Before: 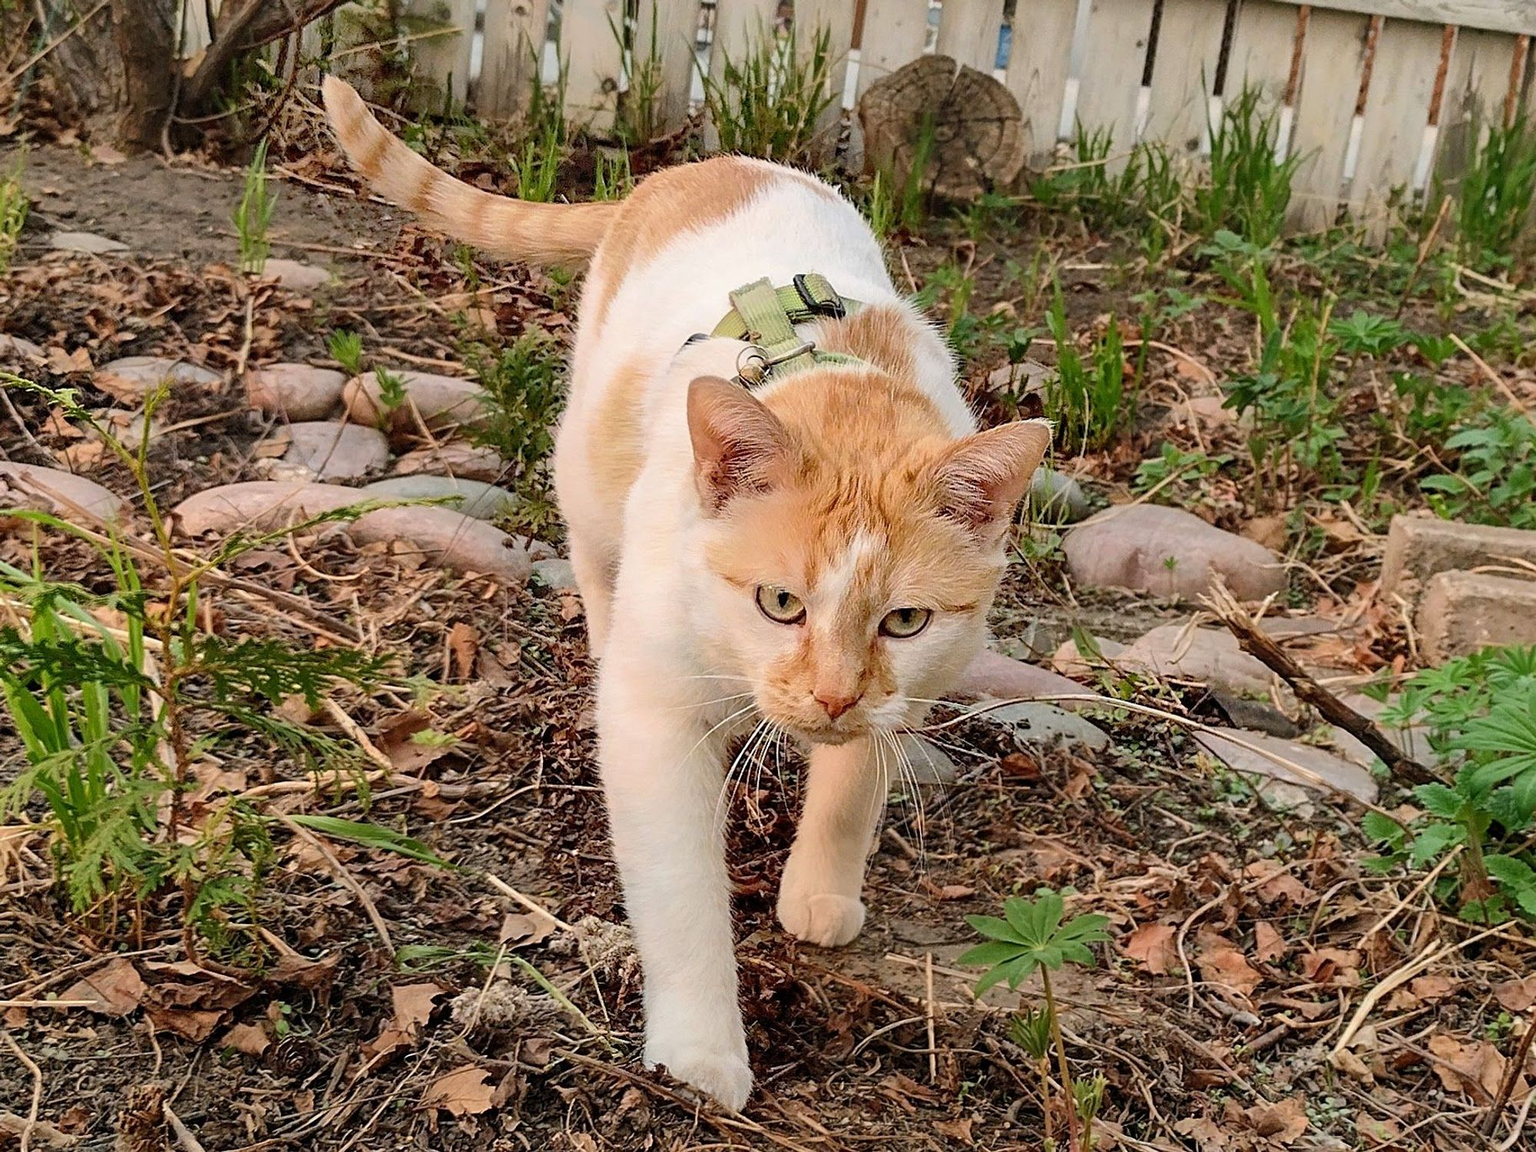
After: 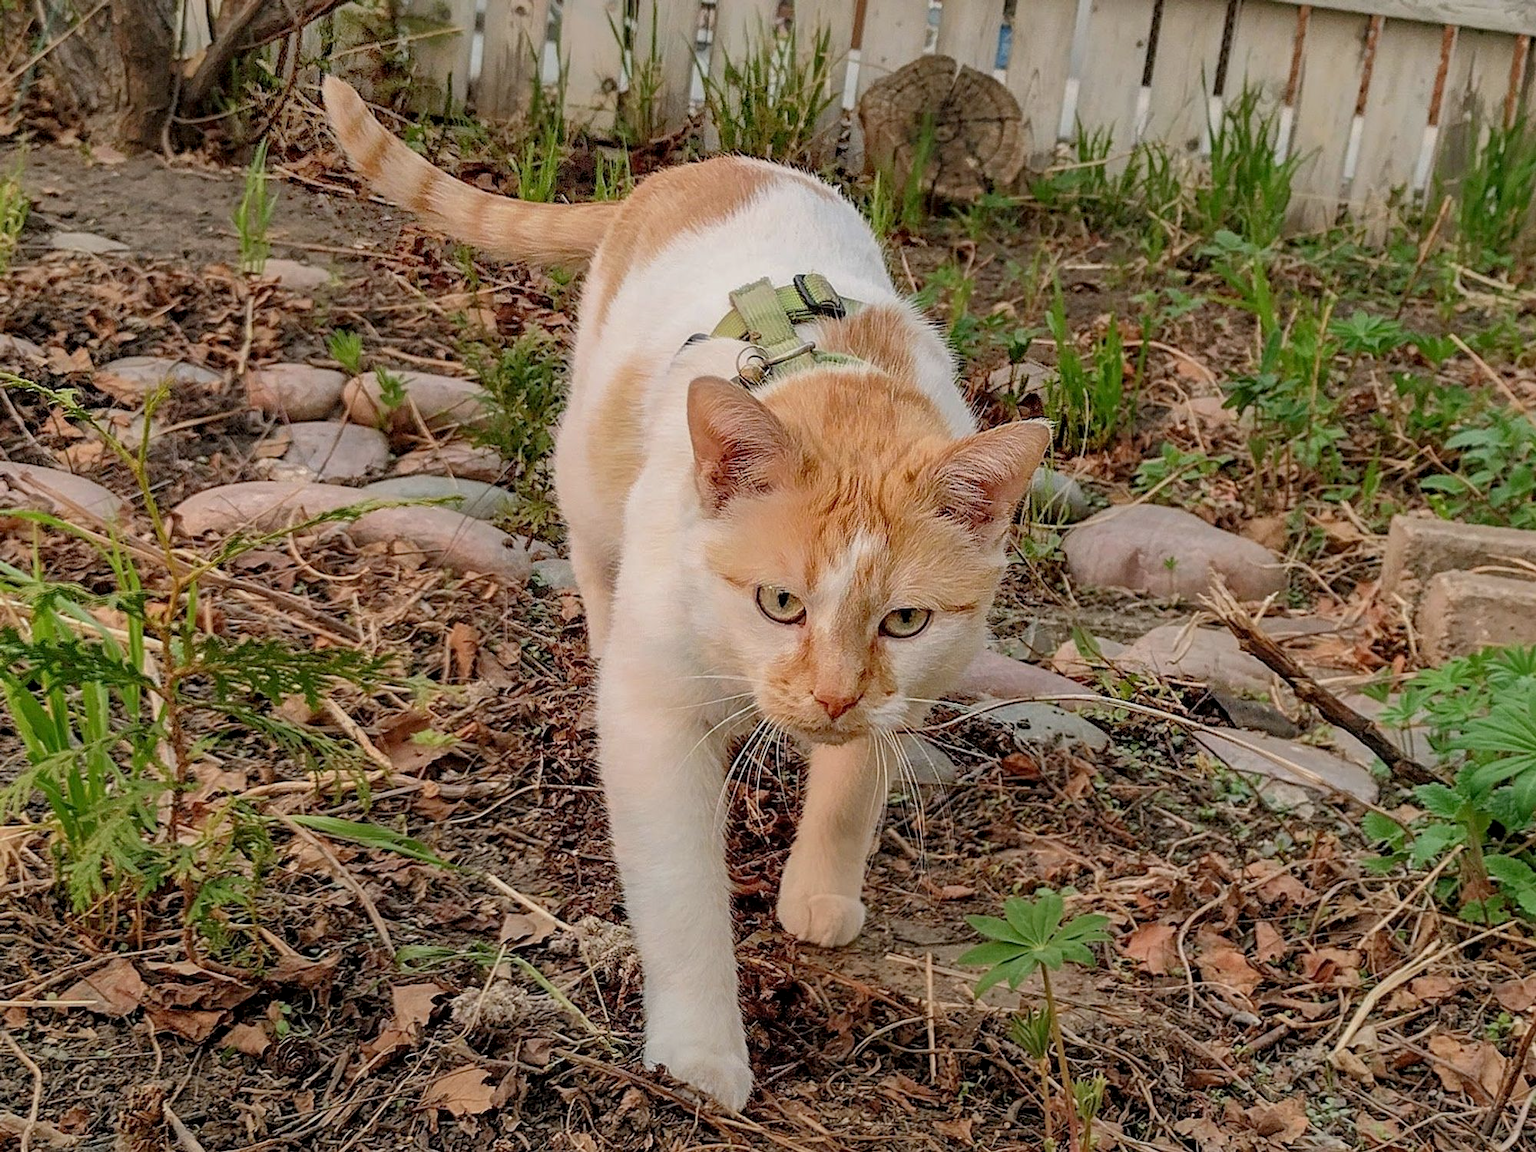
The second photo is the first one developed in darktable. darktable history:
shadows and highlights: shadows 25.31, highlights -24.47
tone equalizer: -8 EV 0.244 EV, -7 EV 0.387 EV, -6 EV 0.419 EV, -5 EV 0.255 EV, -3 EV -0.268 EV, -2 EV -0.391 EV, -1 EV -0.432 EV, +0 EV -0.271 EV, edges refinement/feathering 500, mask exposure compensation -1.57 EV, preserve details no
local contrast: on, module defaults
